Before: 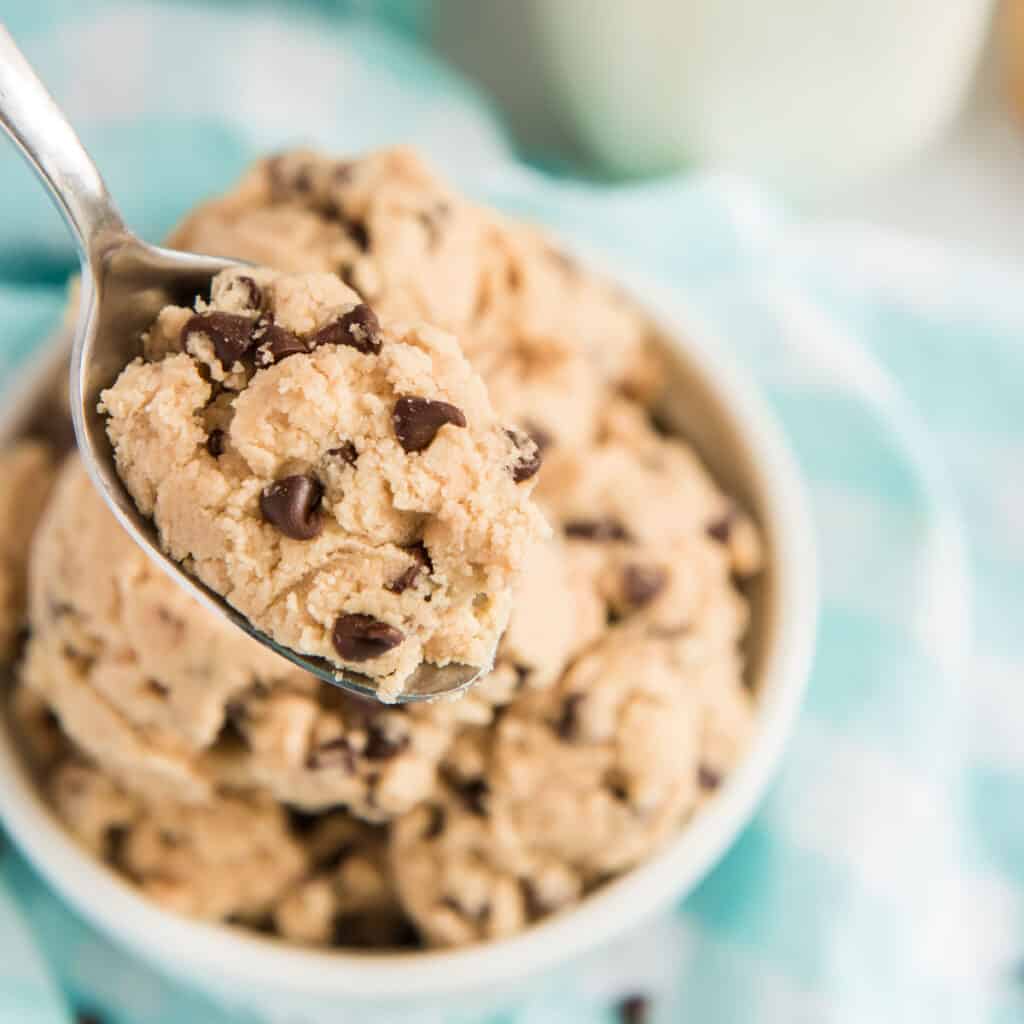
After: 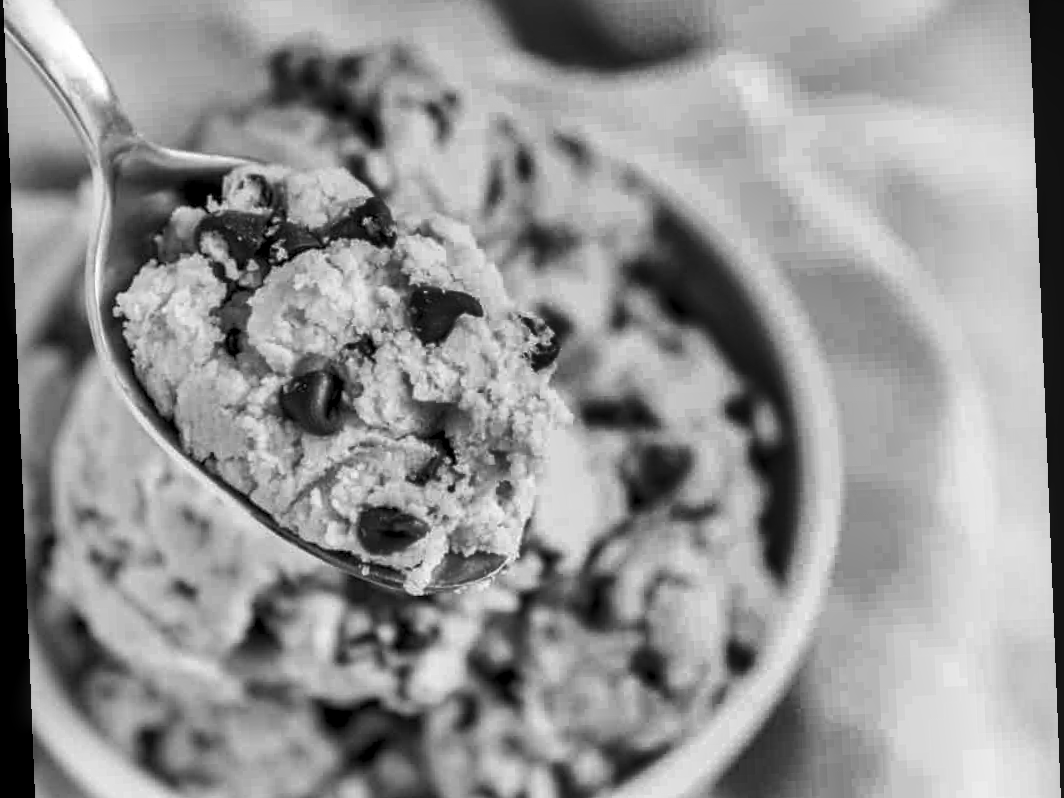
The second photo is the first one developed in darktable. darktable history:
rotate and perspective: rotation -2.29°, automatic cropping off
monochrome: on, module defaults
local contrast: detail 142%
exposure: exposure -0.048 EV, compensate highlight preservation false
crop and rotate: top 12.5%, bottom 12.5%
shadows and highlights: shadows 20.91, highlights -82.73, soften with gaussian
